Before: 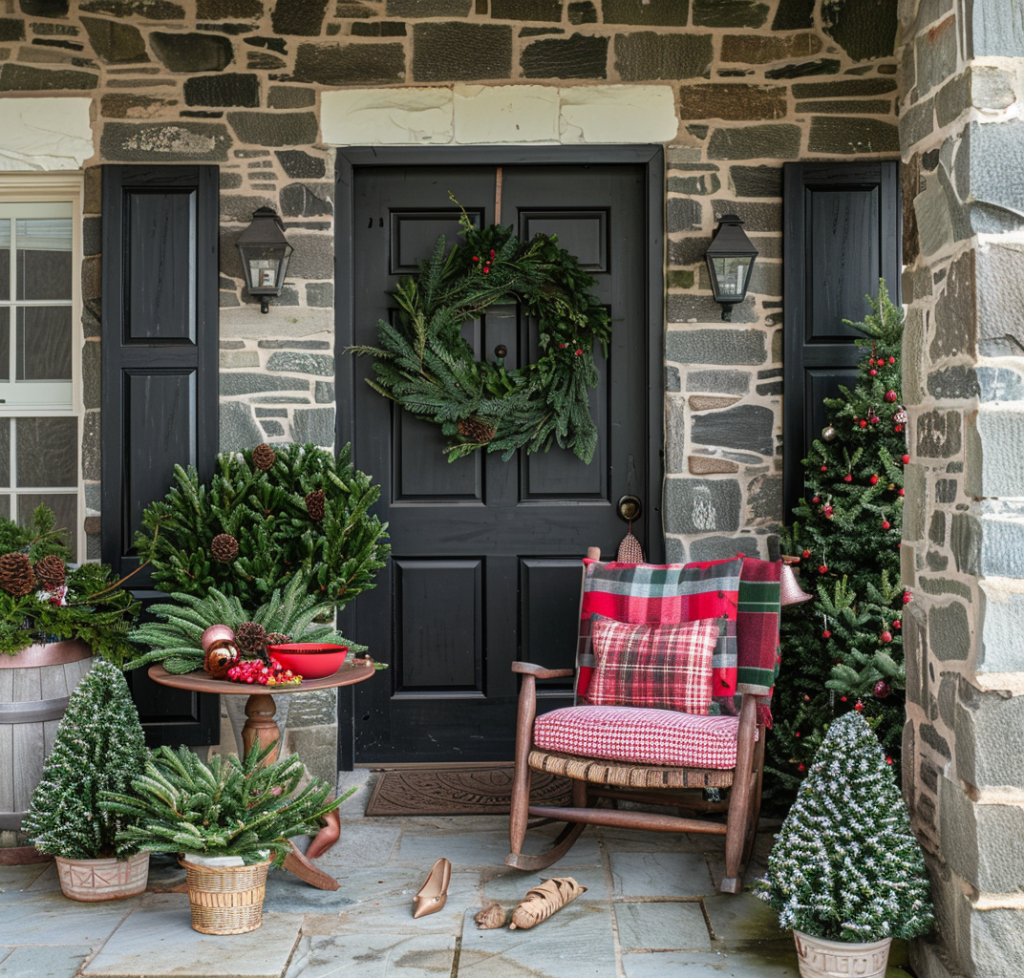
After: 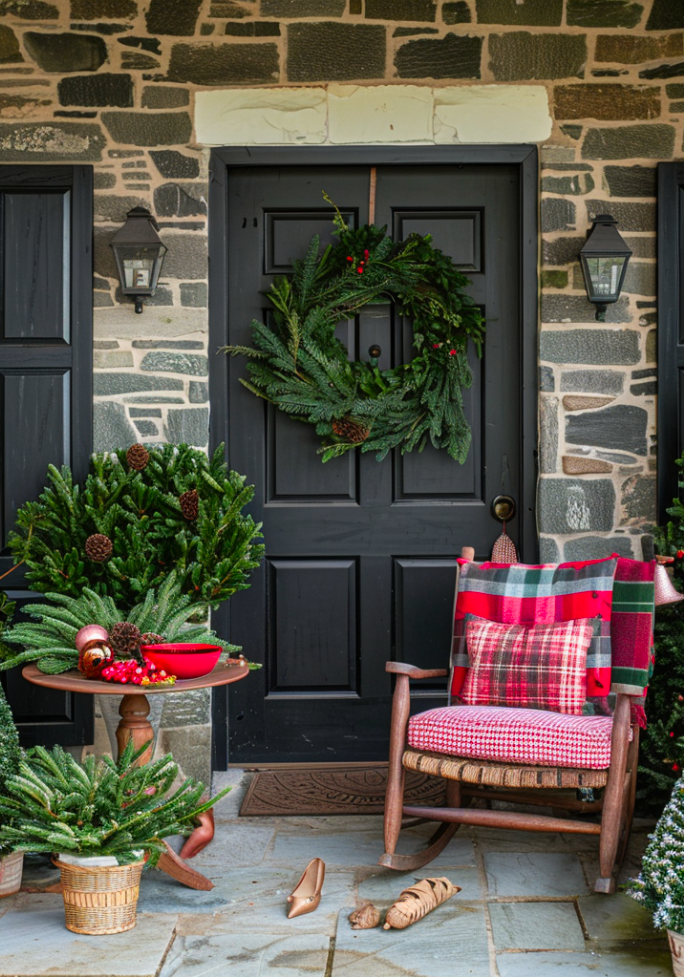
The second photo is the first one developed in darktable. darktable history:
crop and rotate: left 12.331%, right 20.789%
color correction: highlights b* 0.061, saturation 1.36
